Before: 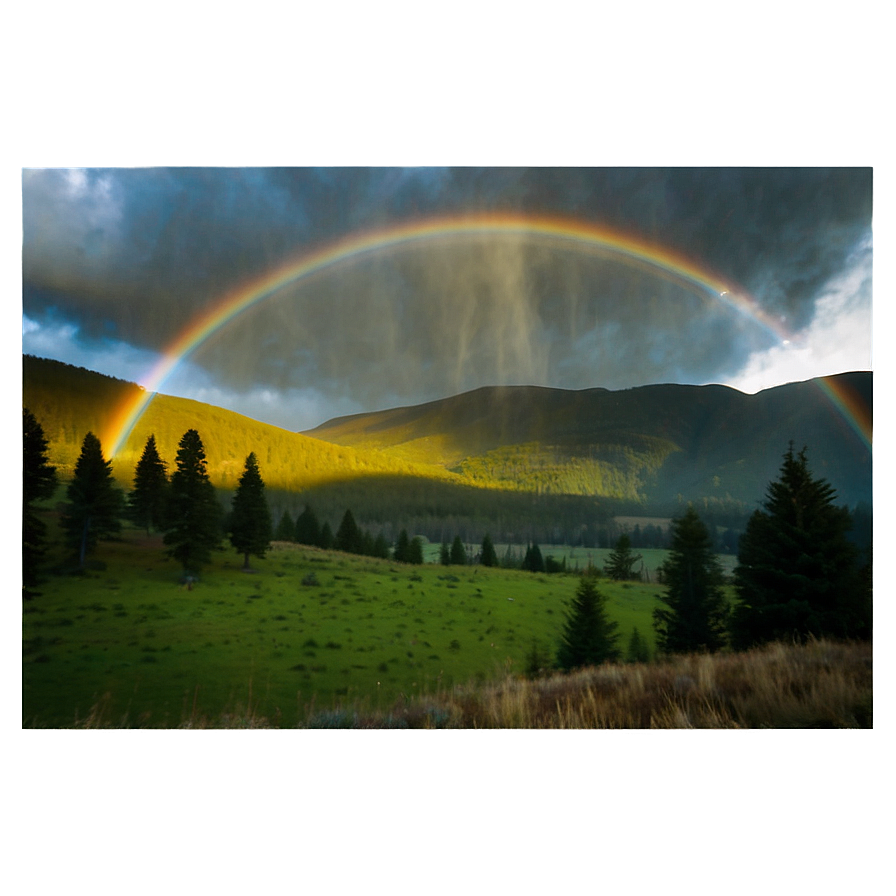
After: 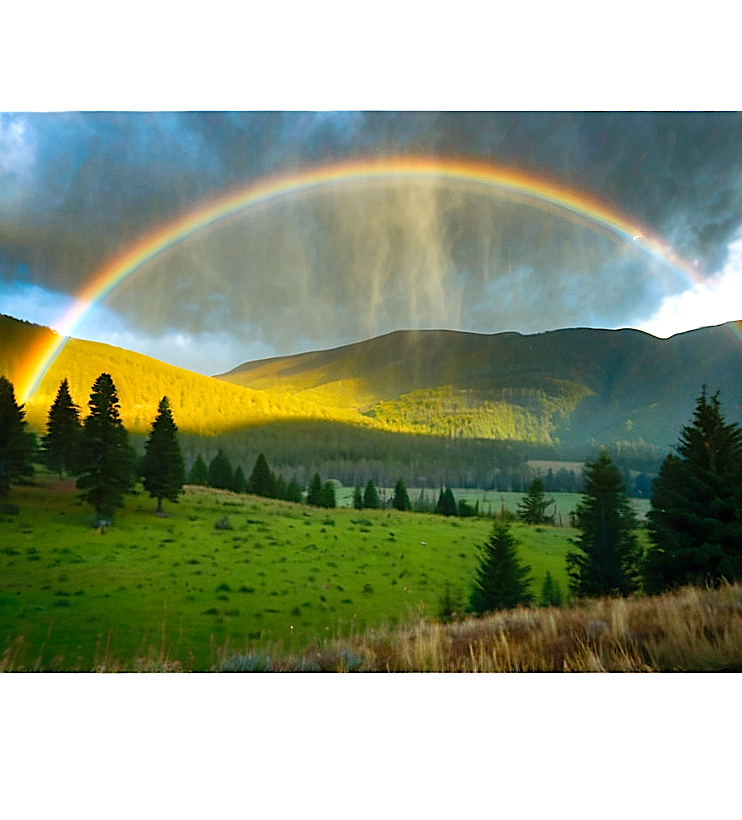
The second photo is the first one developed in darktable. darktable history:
crop: left 9.807%, top 6.259%, right 7.334%, bottom 2.177%
tone equalizer: -8 EV -0.417 EV, -7 EV -0.389 EV, -6 EV -0.333 EV, -5 EV -0.222 EV, -3 EV 0.222 EV, -2 EV 0.333 EV, -1 EV 0.389 EV, +0 EV 0.417 EV, edges refinement/feathering 500, mask exposure compensation -1.57 EV, preserve details no
sharpen: on, module defaults
shadows and highlights: radius 125.46, shadows 30.51, highlights -30.51, low approximation 0.01, soften with gaussian
local contrast: mode bilateral grid, contrast 100, coarseness 100, detail 108%, midtone range 0.2
levels: levels [0, 0.397, 0.955]
